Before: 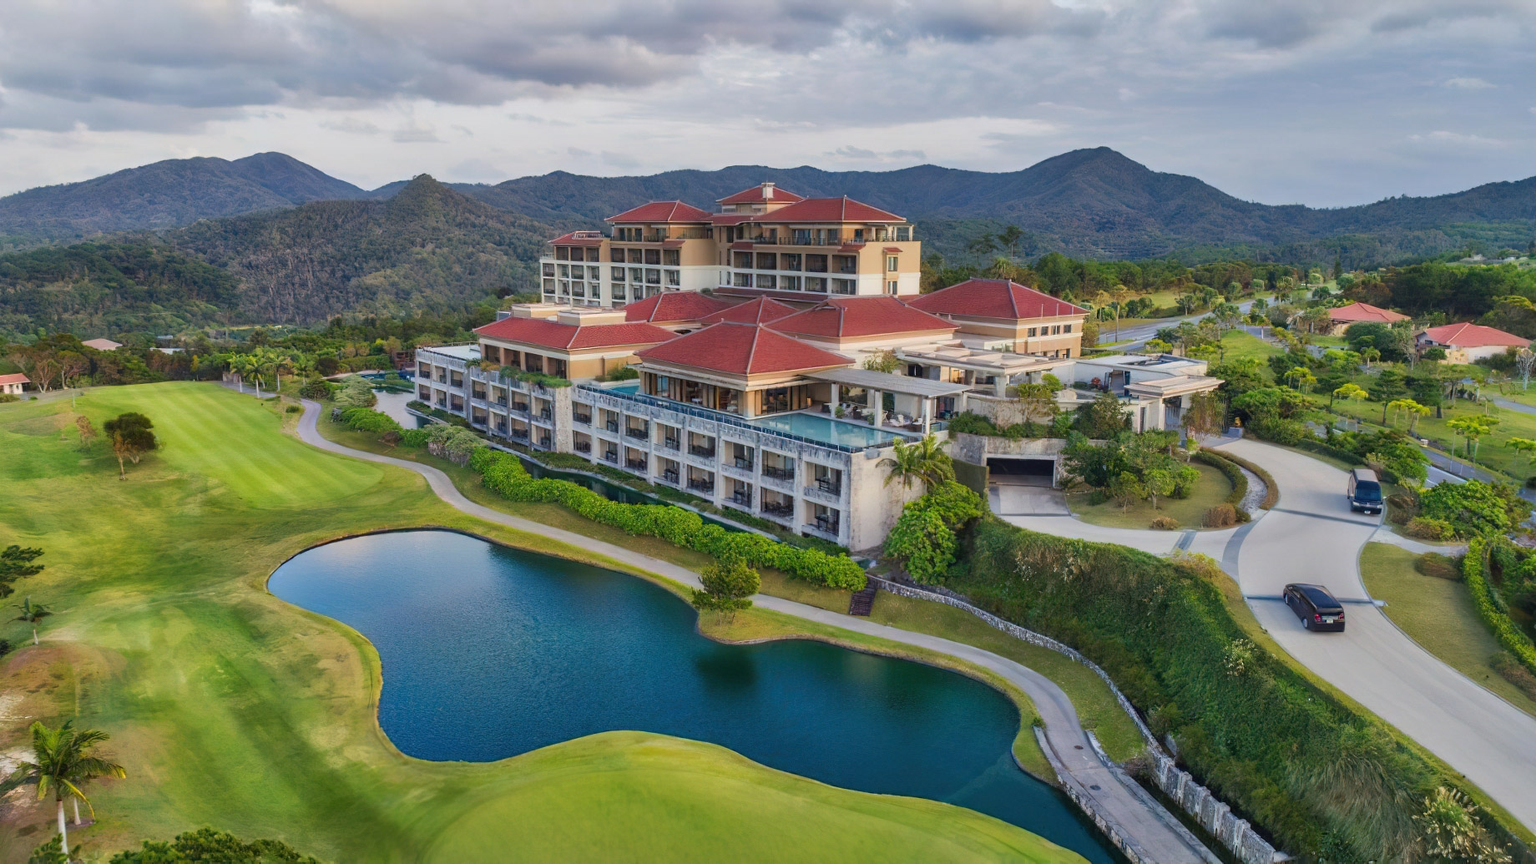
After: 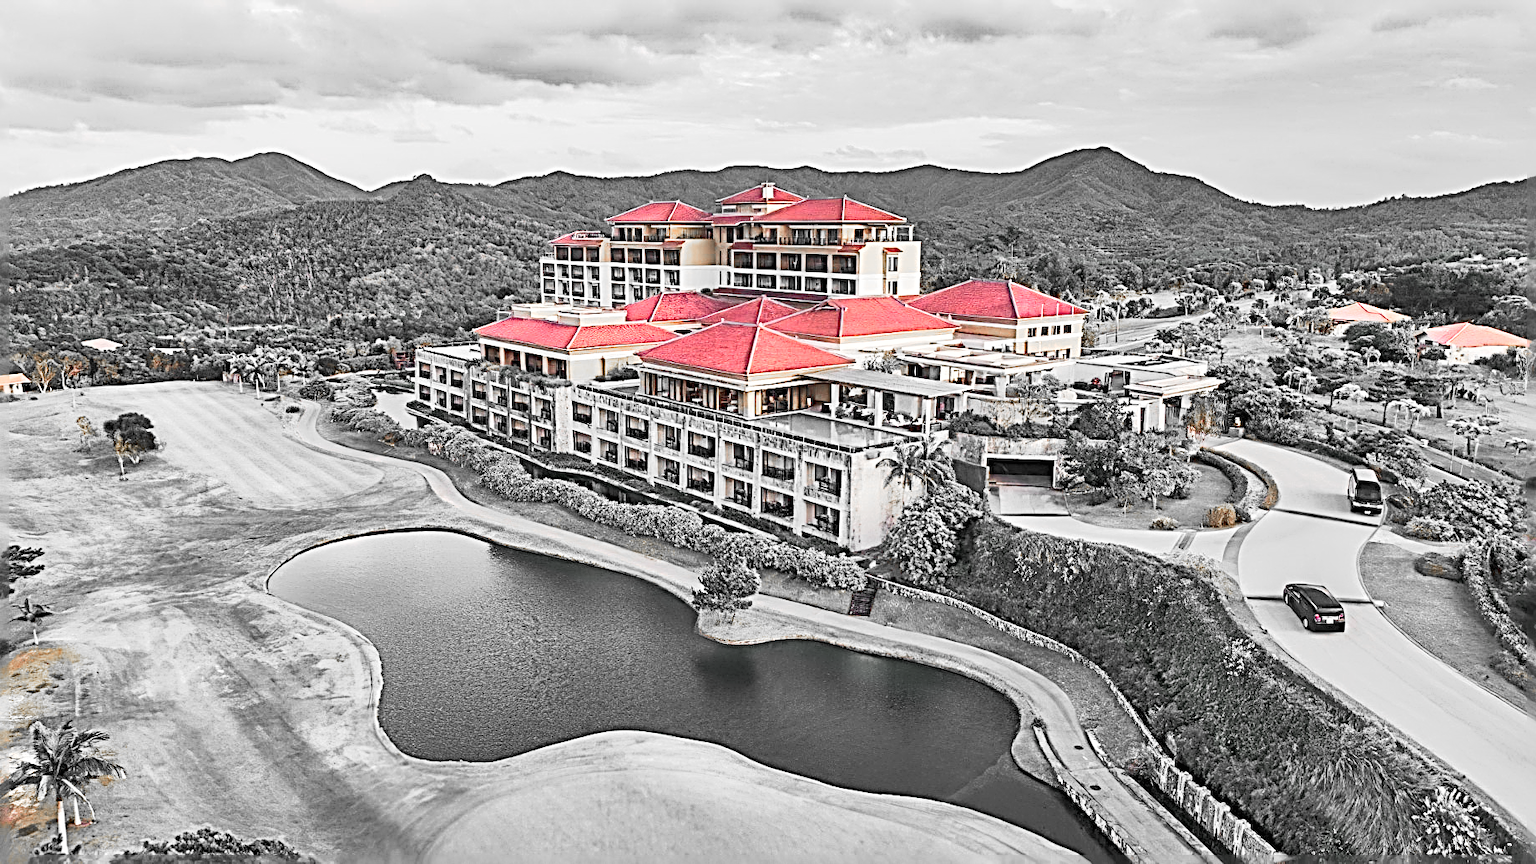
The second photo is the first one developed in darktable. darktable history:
color zones: curves: ch0 [(0, 0.65) (0.096, 0.644) (0.221, 0.539) (0.429, 0.5) (0.571, 0.5) (0.714, 0.5) (0.857, 0.5) (1, 0.65)]; ch1 [(0, 0.5) (0.143, 0.5) (0.257, -0.002) (0.429, 0.04) (0.571, -0.001) (0.714, -0.015) (0.857, 0.024) (1, 0.5)]
color correction: highlights b* 0.006, saturation 0.994
local contrast: mode bilateral grid, contrast 99, coarseness 99, detail 91%, midtone range 0.2
exposure: black level correction 0, exposure 0.892 EV, compensate exposure bias true, compensate highlight preservation false
sharpen: radius 4.021, amount 1.994
base curve: curves: ch0 [(0, 0) (0.088, 0.125) (0.176, 0.251) (0.354, 0.501) (0.613, 0.749) (1, 0.877)], preserve colors none
contrast brightness saturation: contrast 0.115, brightness -0.122, saturation 0.201
shadows and highlights: on, module defaults
